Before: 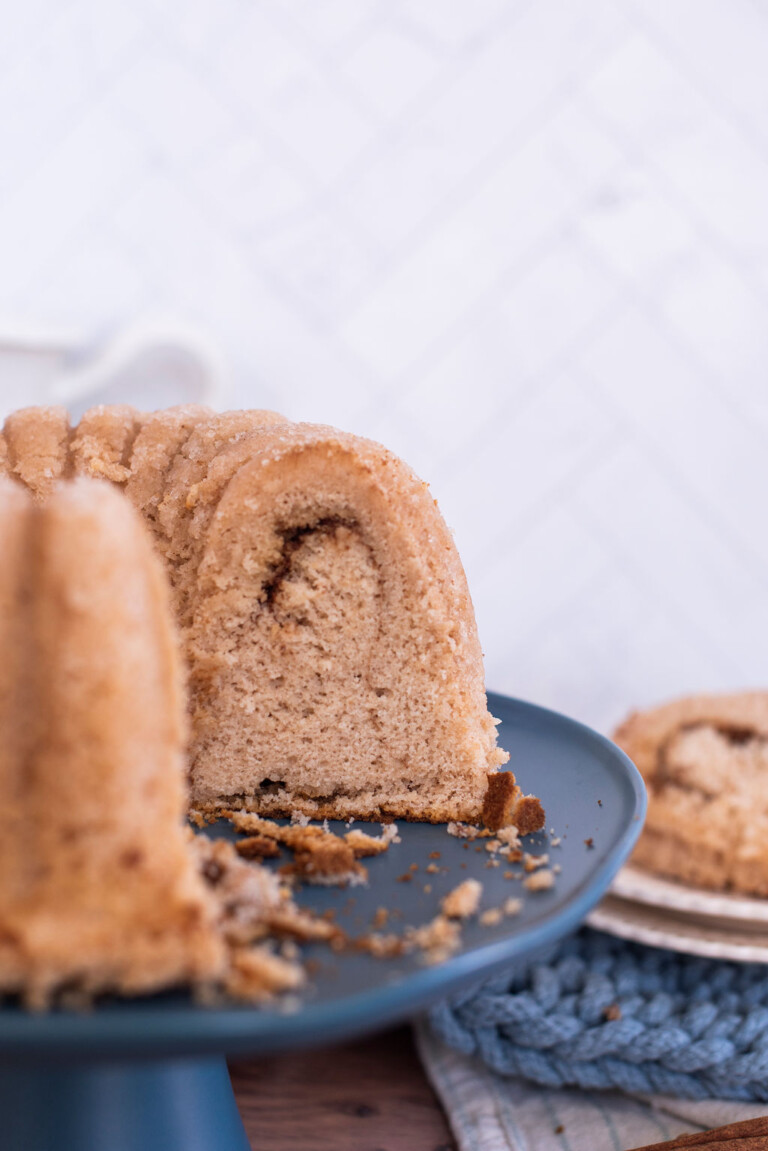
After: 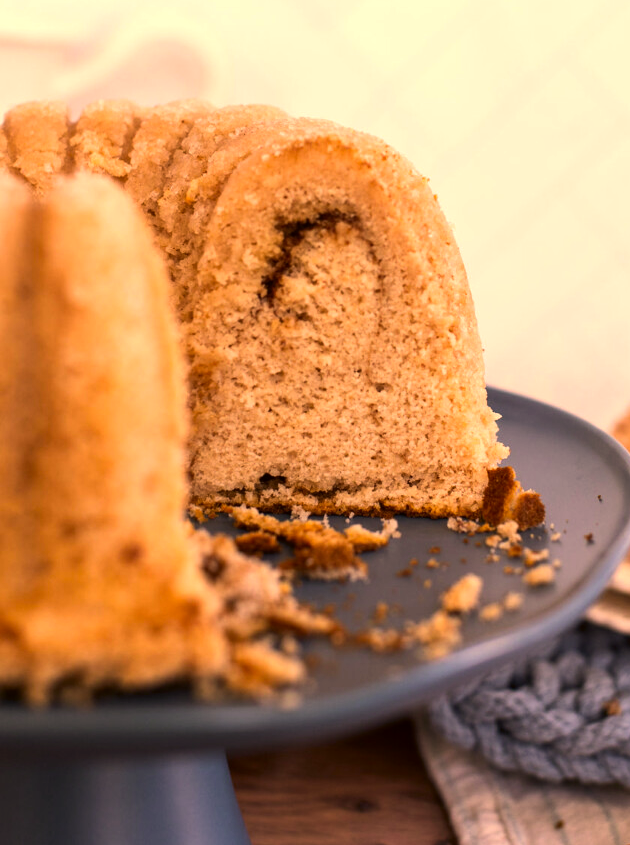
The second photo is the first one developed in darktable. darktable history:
crop: top 26.531%, right 17.959%
color correction: highlights a* 17.94, highlights b* 35.39, shadows a* 1.48, shadows b* 6.42, saturation 1.01
tone equalizer: -8 EV -0.417 EV, -7 EV -0.389 EV, -6 EV -0.333 EV, -5 EV -0.222 EV, -3 EV 0.222 EV, -2 EV 0.333 EV, -1 EV 0.389 EV, +0 EV 0.417 EV, edges refinement/feathering 500, mask exposure compensation -1.57 EV, preserve details no
